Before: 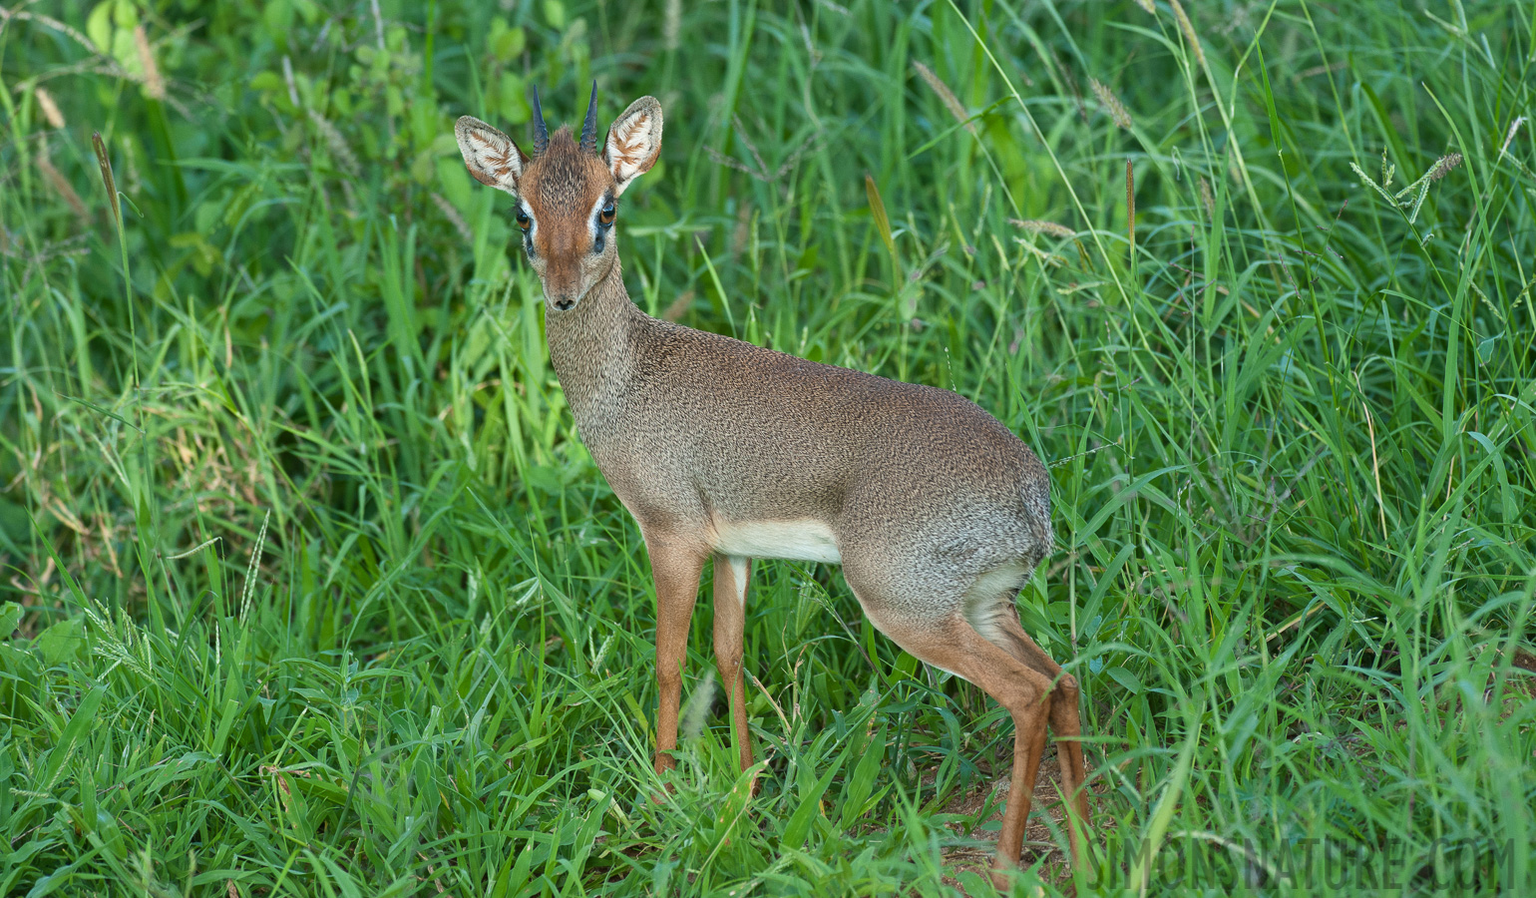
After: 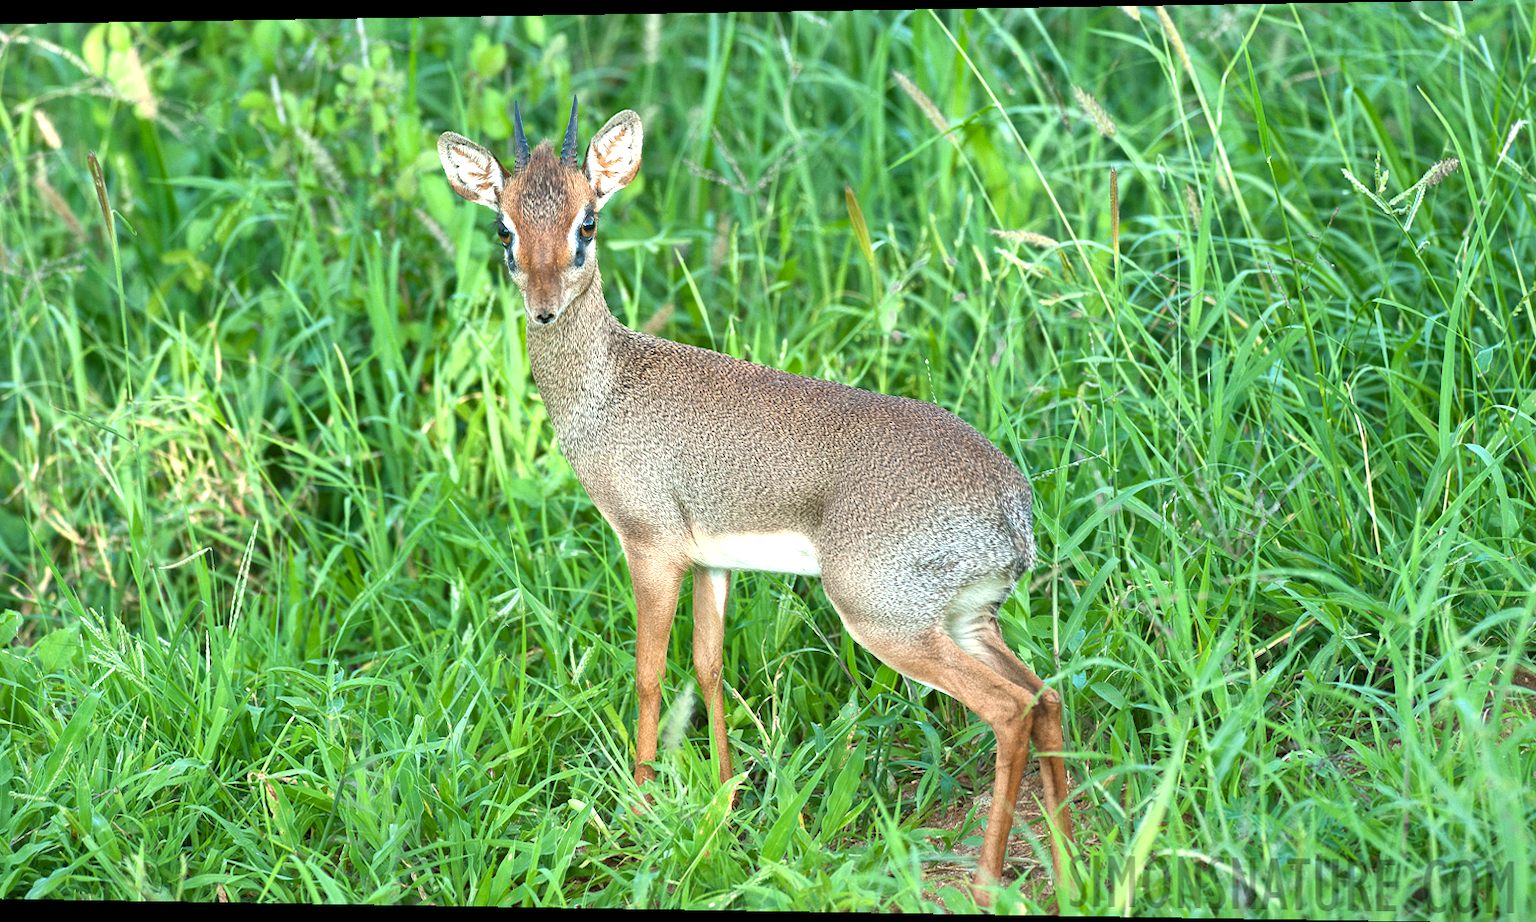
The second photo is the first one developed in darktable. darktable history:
exposure: black level correction 0.001, exposure 1 EV, compensate highlight preservation false
rotate and perspective: lens shift (horizontal) -0.055, automatic cropping off
local contrast: mode bilateral grid, contrast 20, coarseness 50, detail 120%, midtone range 0.2
